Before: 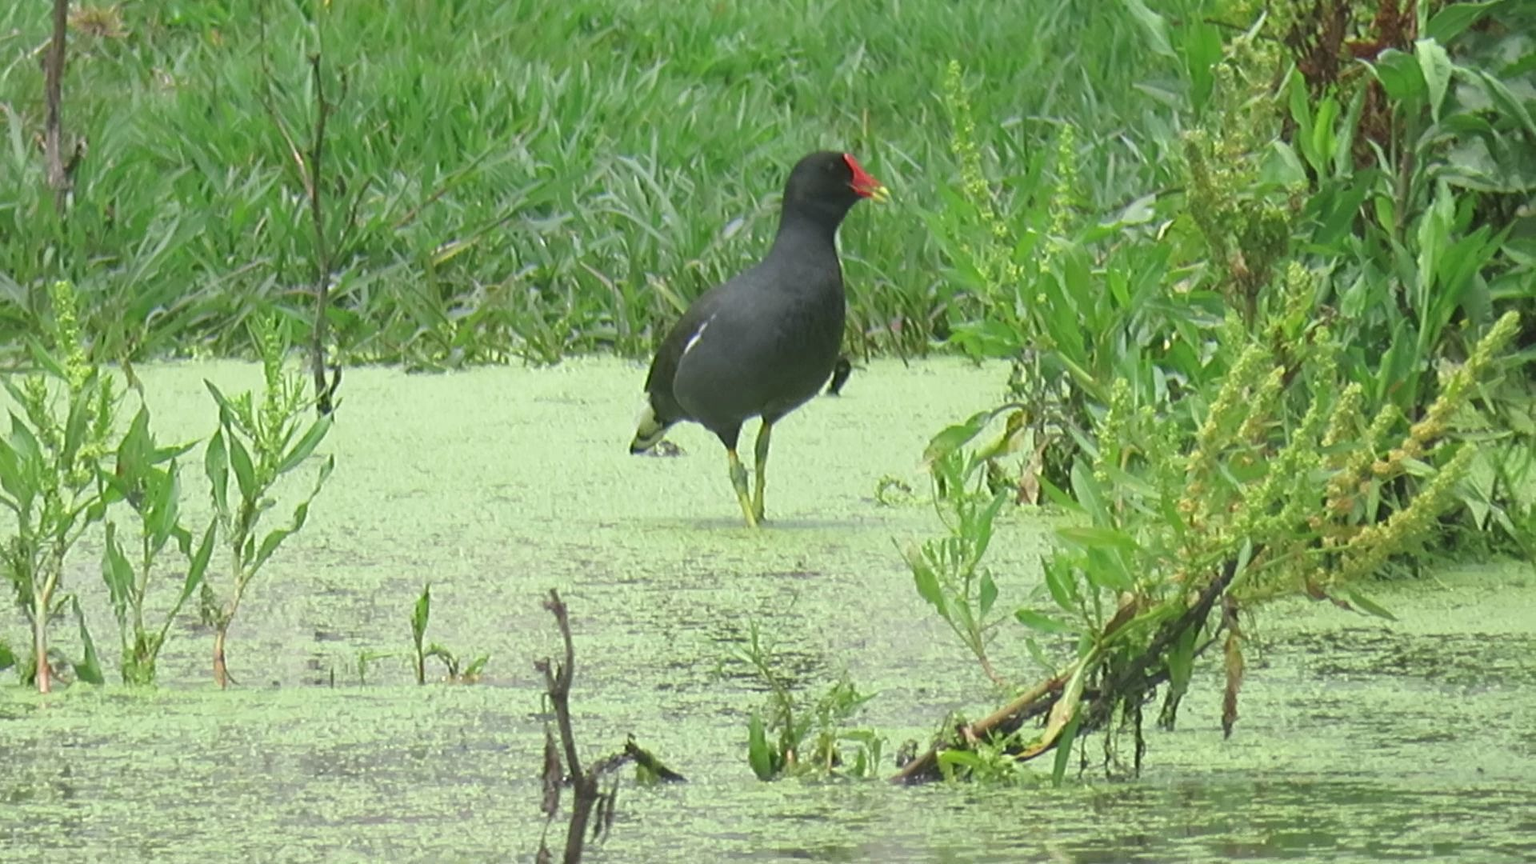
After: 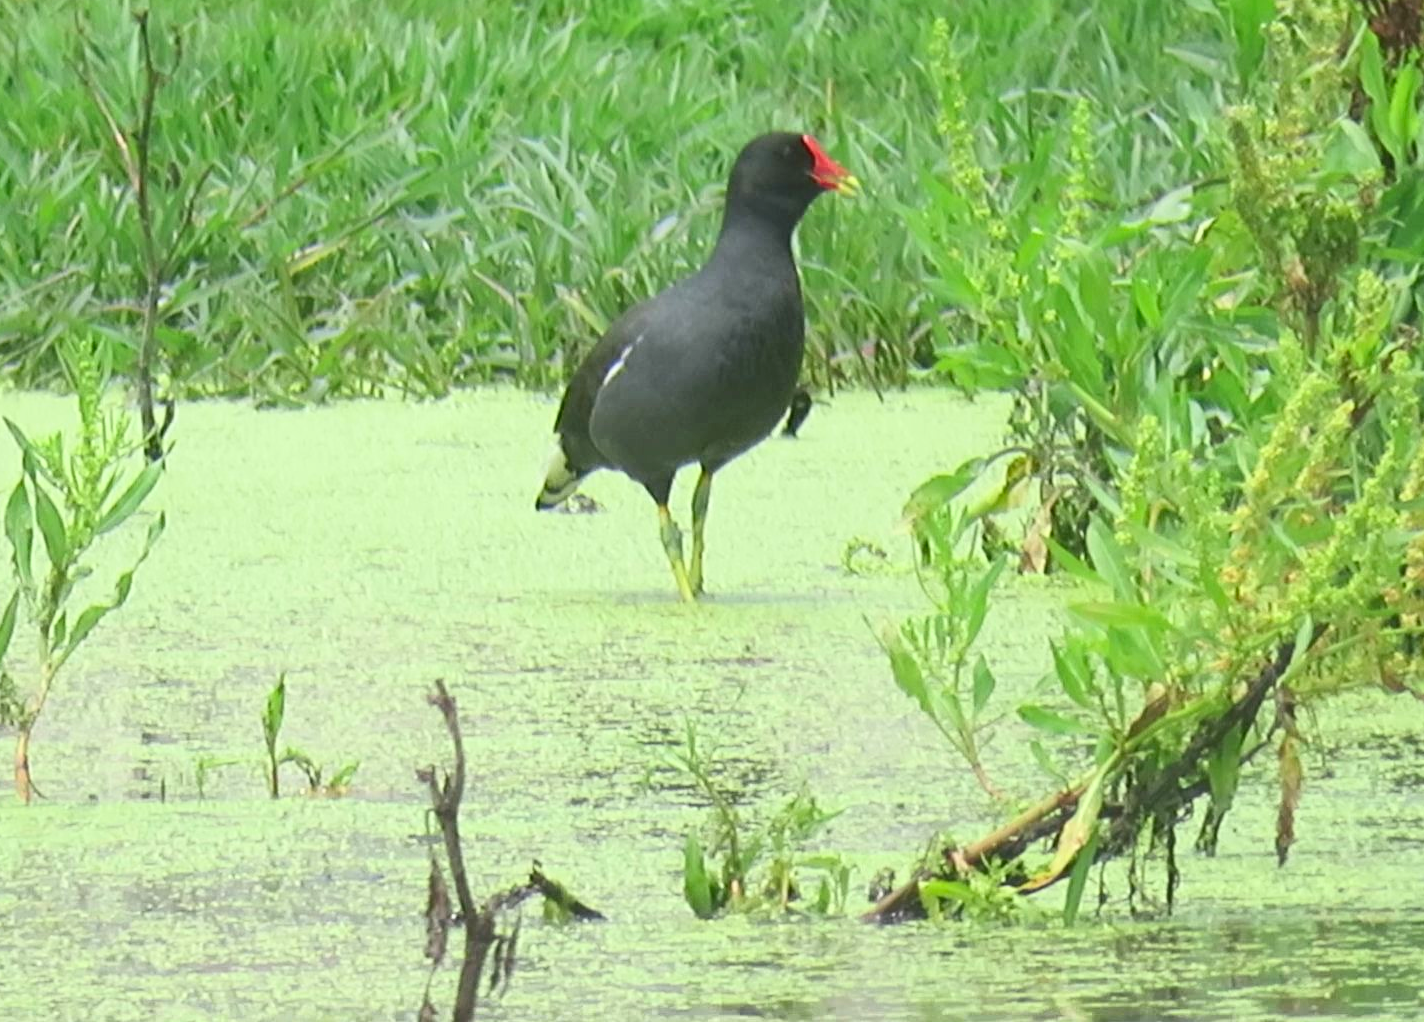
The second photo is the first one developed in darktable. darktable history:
crop and rotate: left 13.171%, top 5.341%, right 12.613%
contrast brightness saturation: contrast 0.202, brightness 0.16, saturation 0.226
